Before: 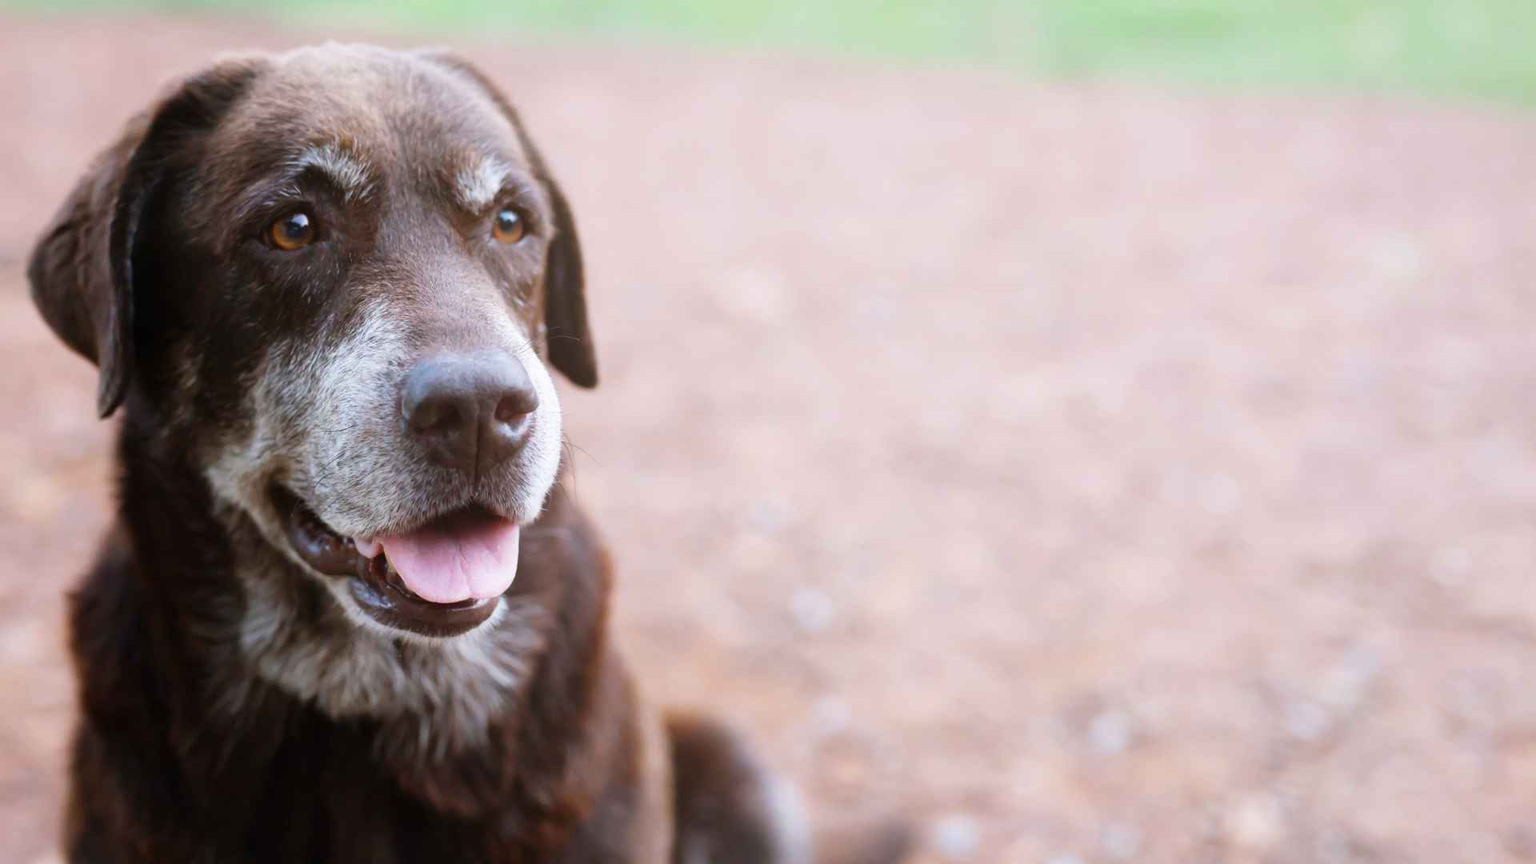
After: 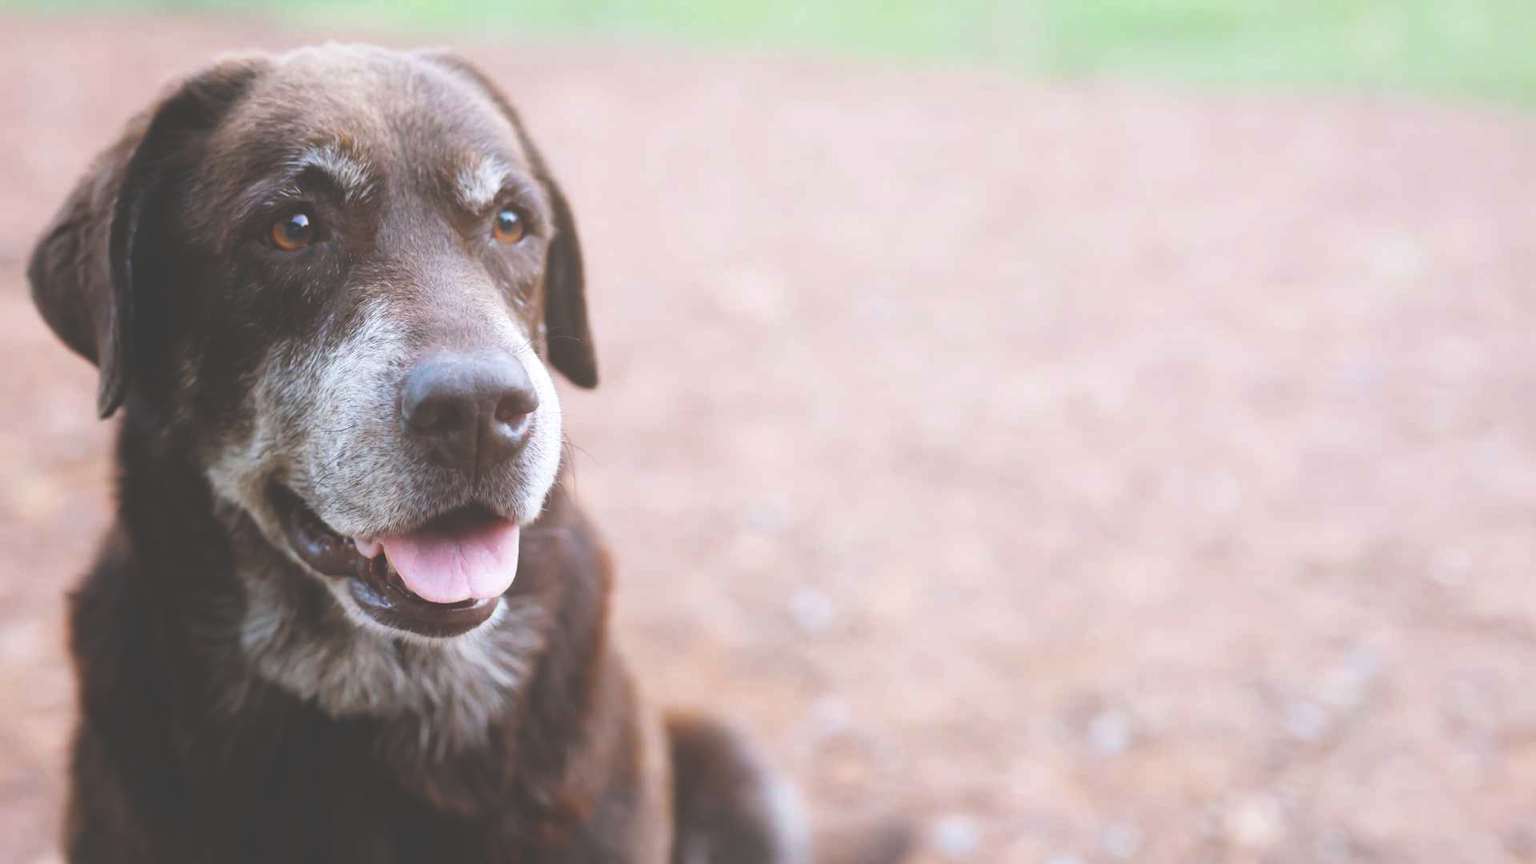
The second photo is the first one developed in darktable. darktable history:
white balance: red 1, blue 1
exposure: black level correction -0.041, exposure 0.064 EV, compensate highlight preservation false
